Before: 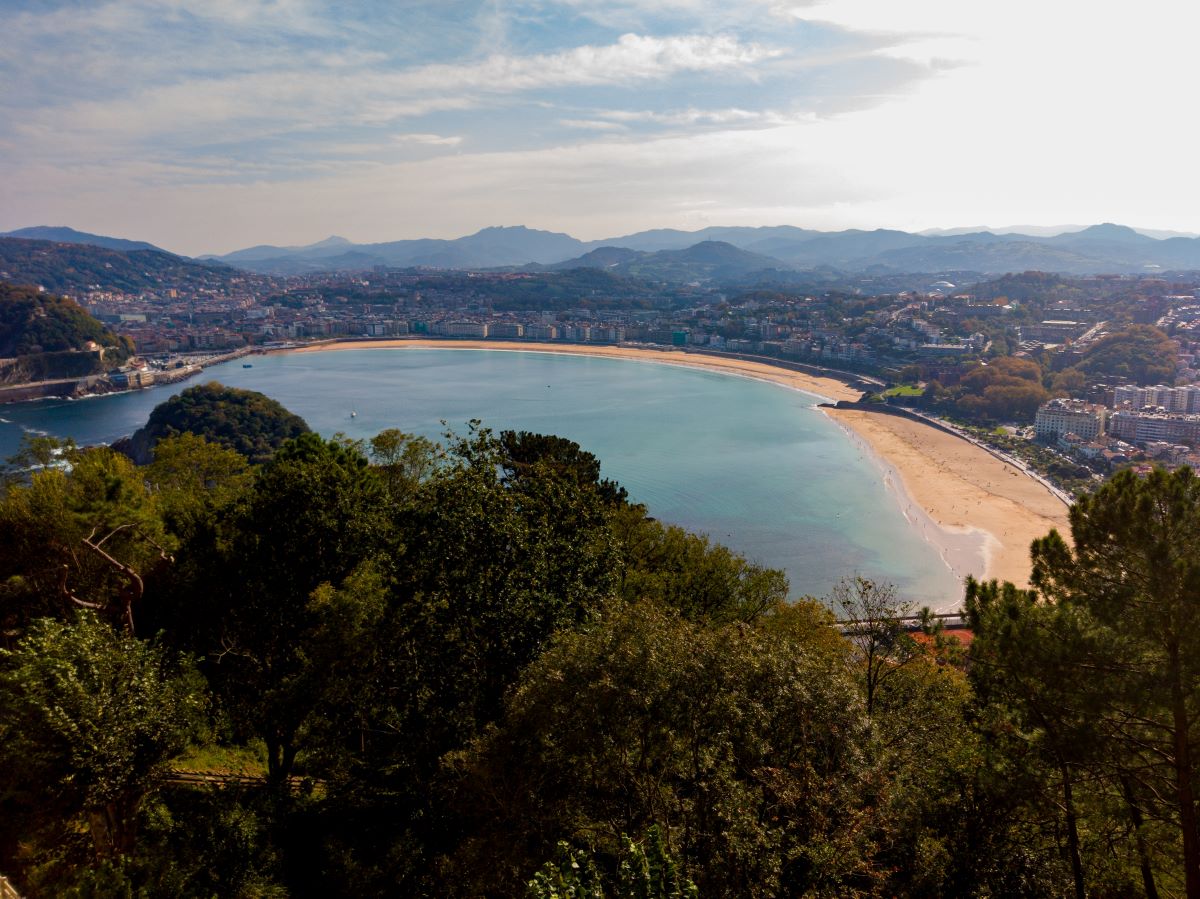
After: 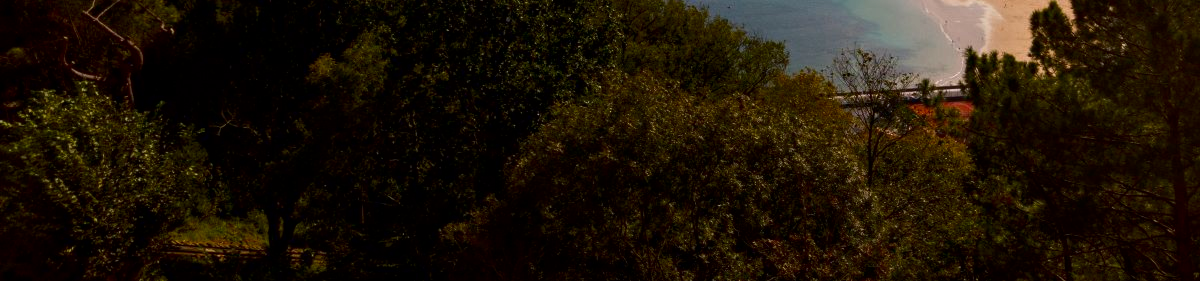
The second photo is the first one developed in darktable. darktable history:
contrast brightness saturation: brightness -0.198, saturation 0.082
crop and rotate: top 58.849%, bottom 9.853%
